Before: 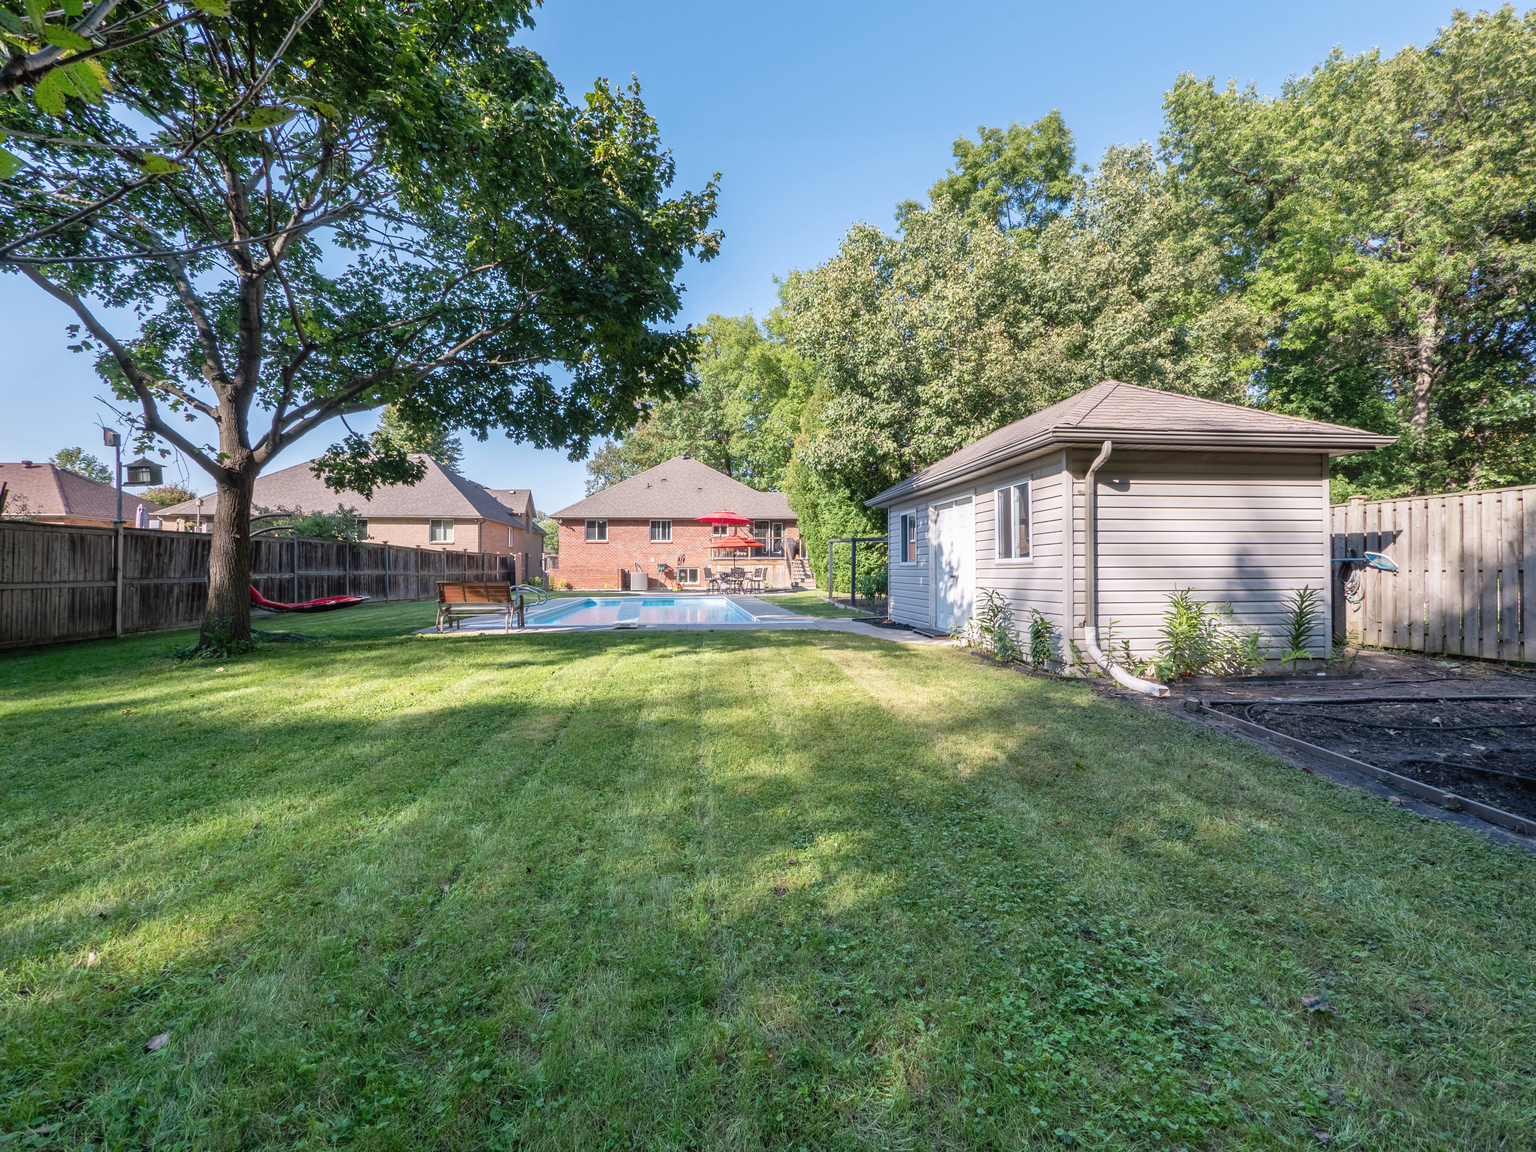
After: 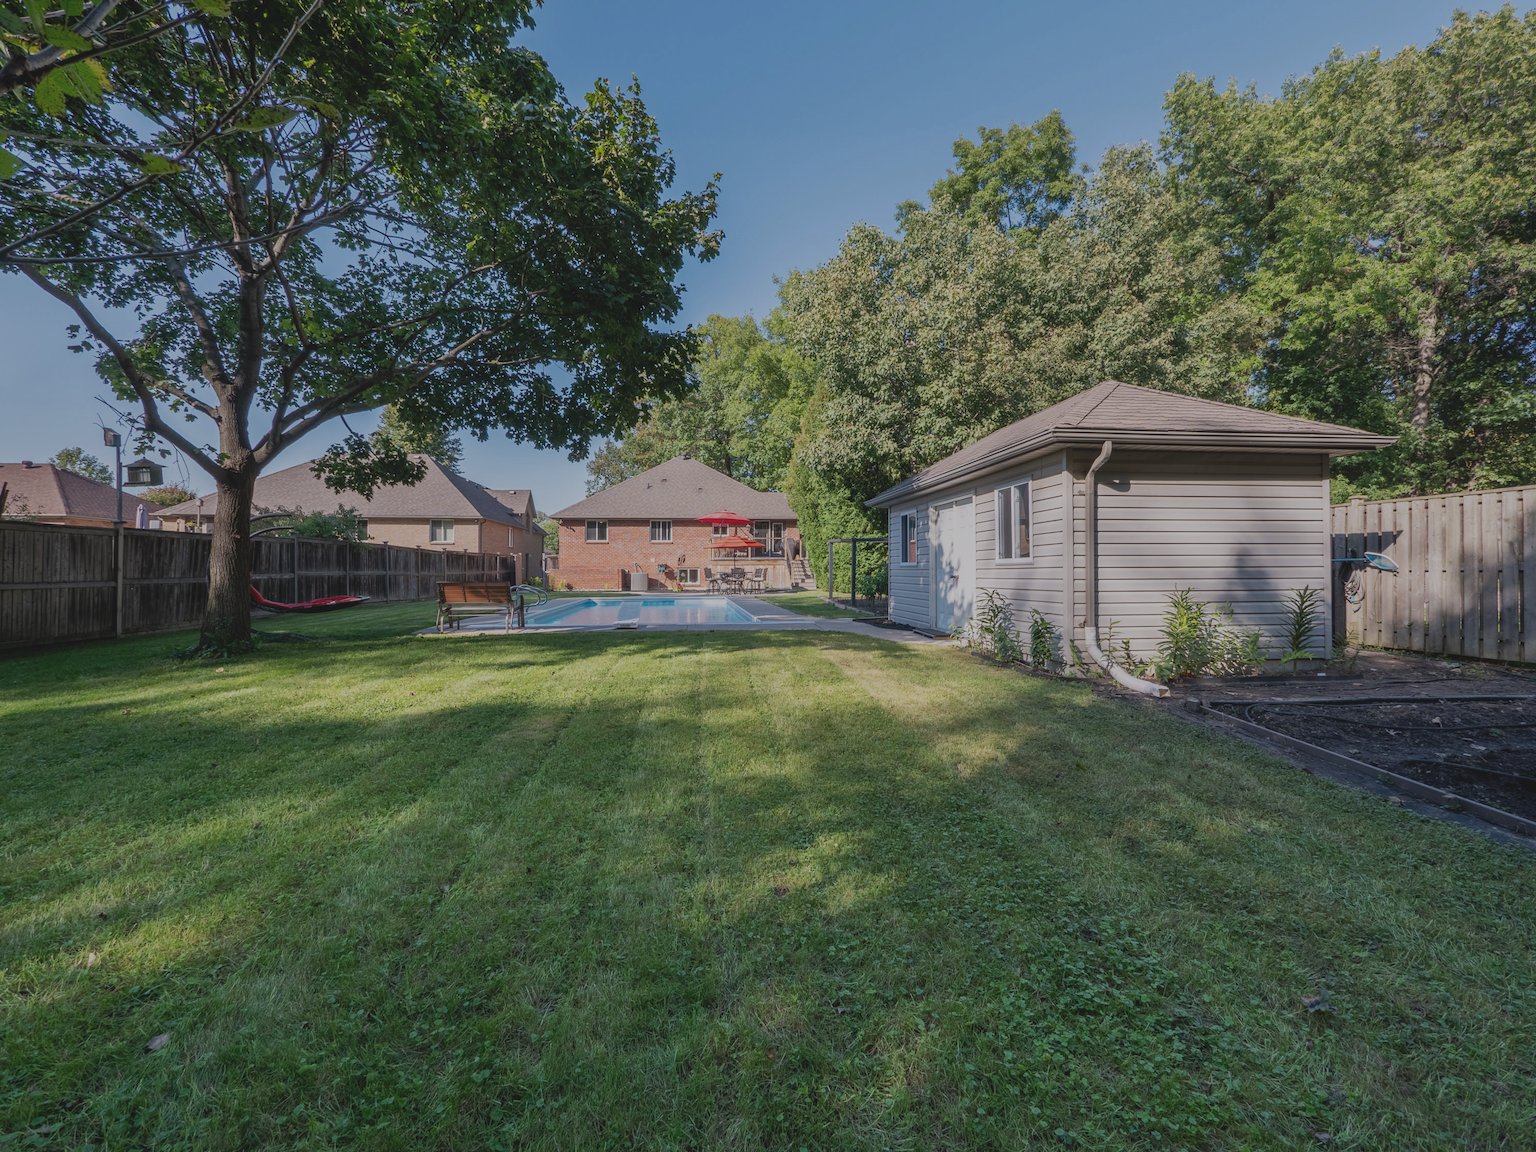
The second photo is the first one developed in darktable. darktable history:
exposure: black level correction -0.016, exposure -1.018 EV, compensate highlight preservation false
